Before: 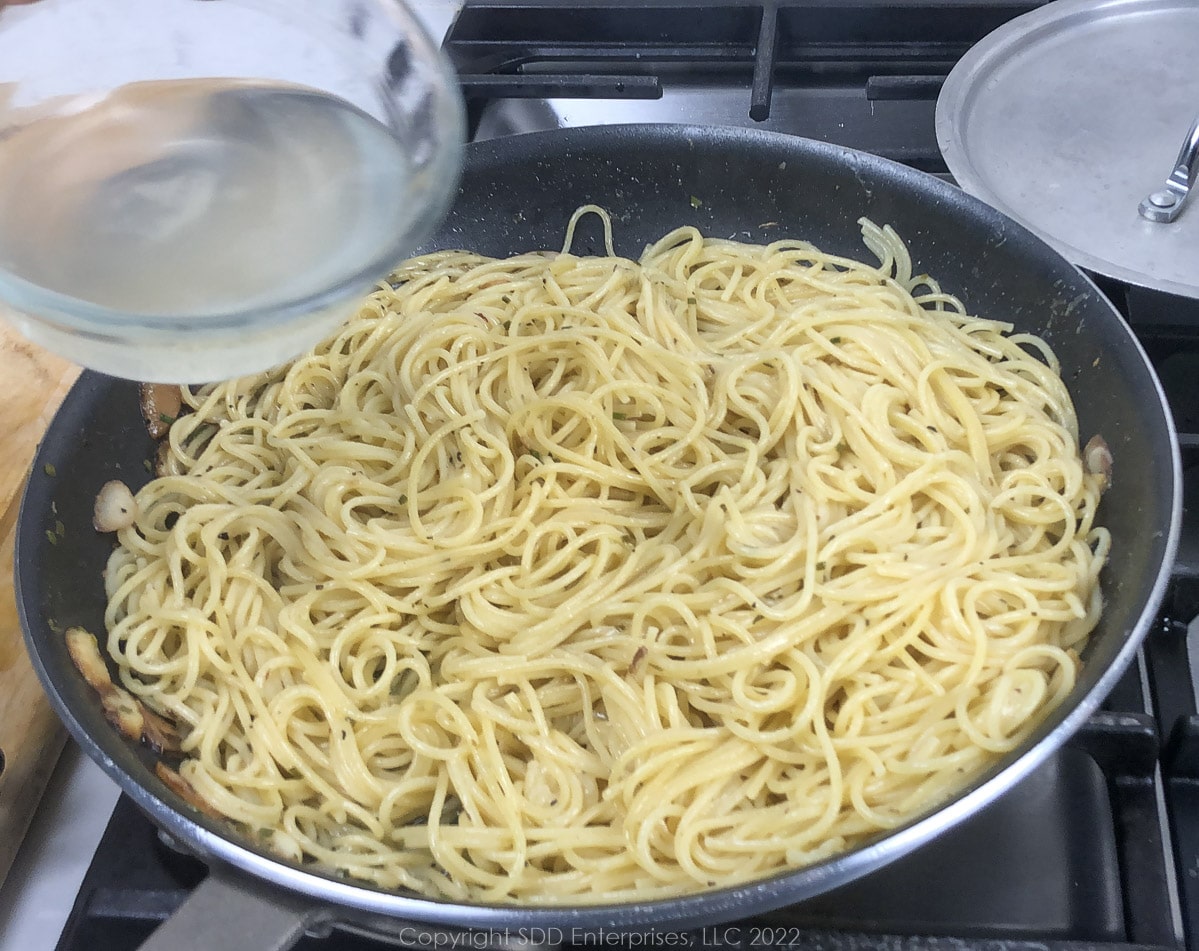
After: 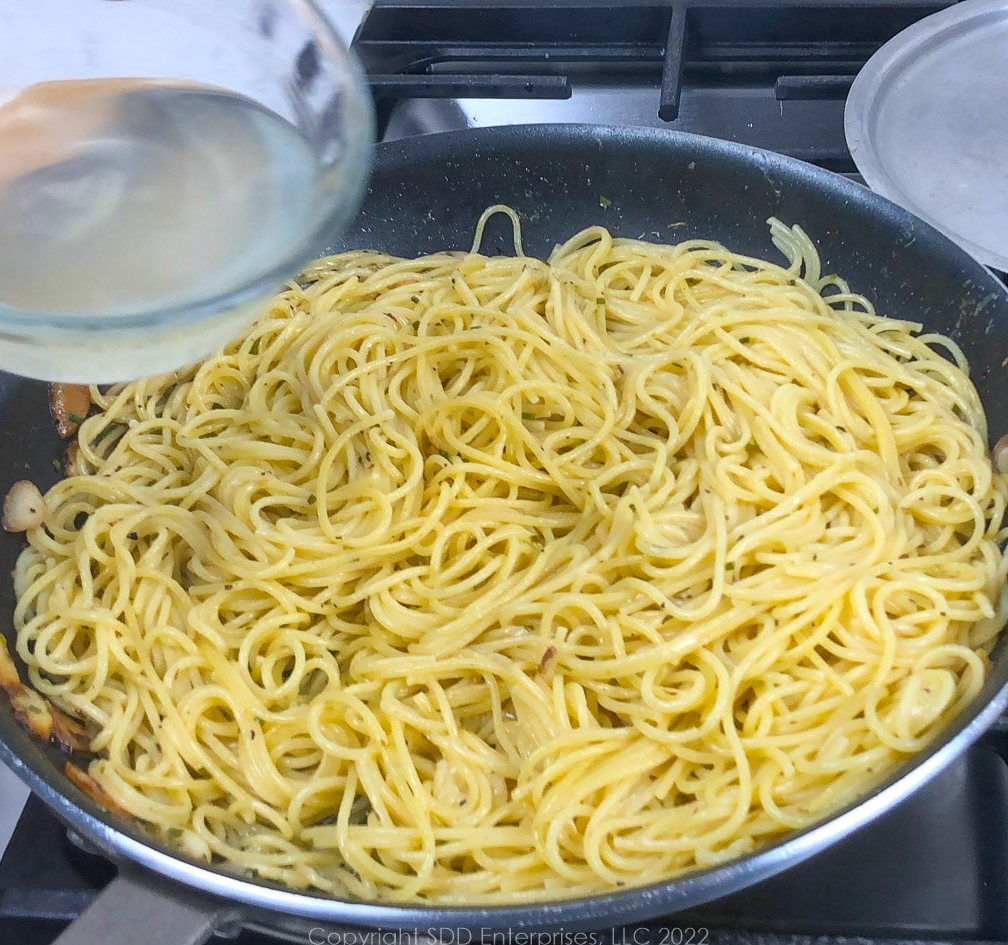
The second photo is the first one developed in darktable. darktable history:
exposure: compensate highlight preservation false
color balance rgb: perceptual saturation grading › global saturation 20%, global vibrance 20%
crop: left 7.598%, right 7.873%
